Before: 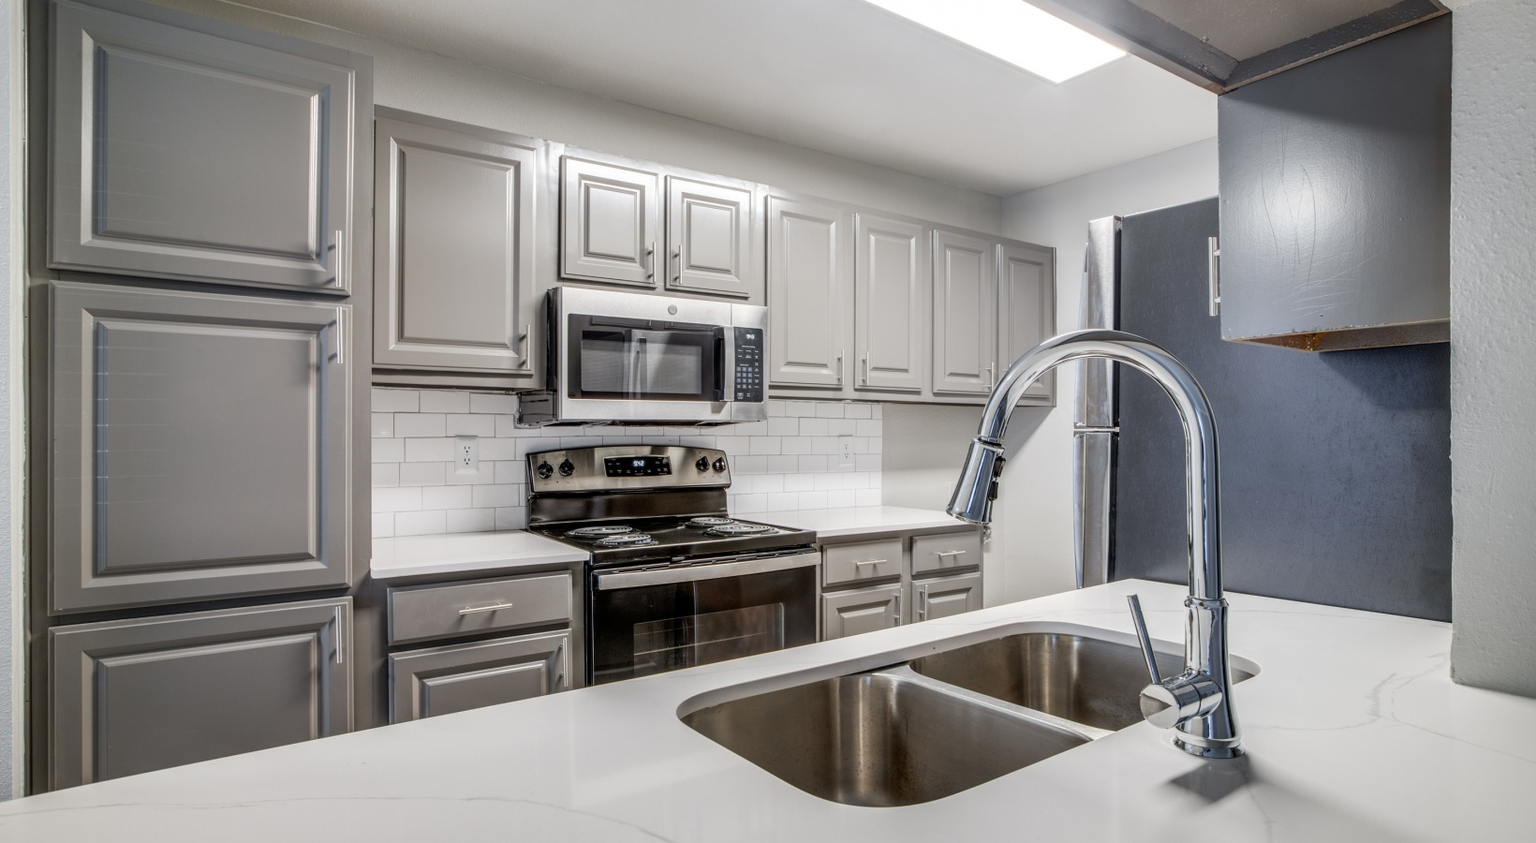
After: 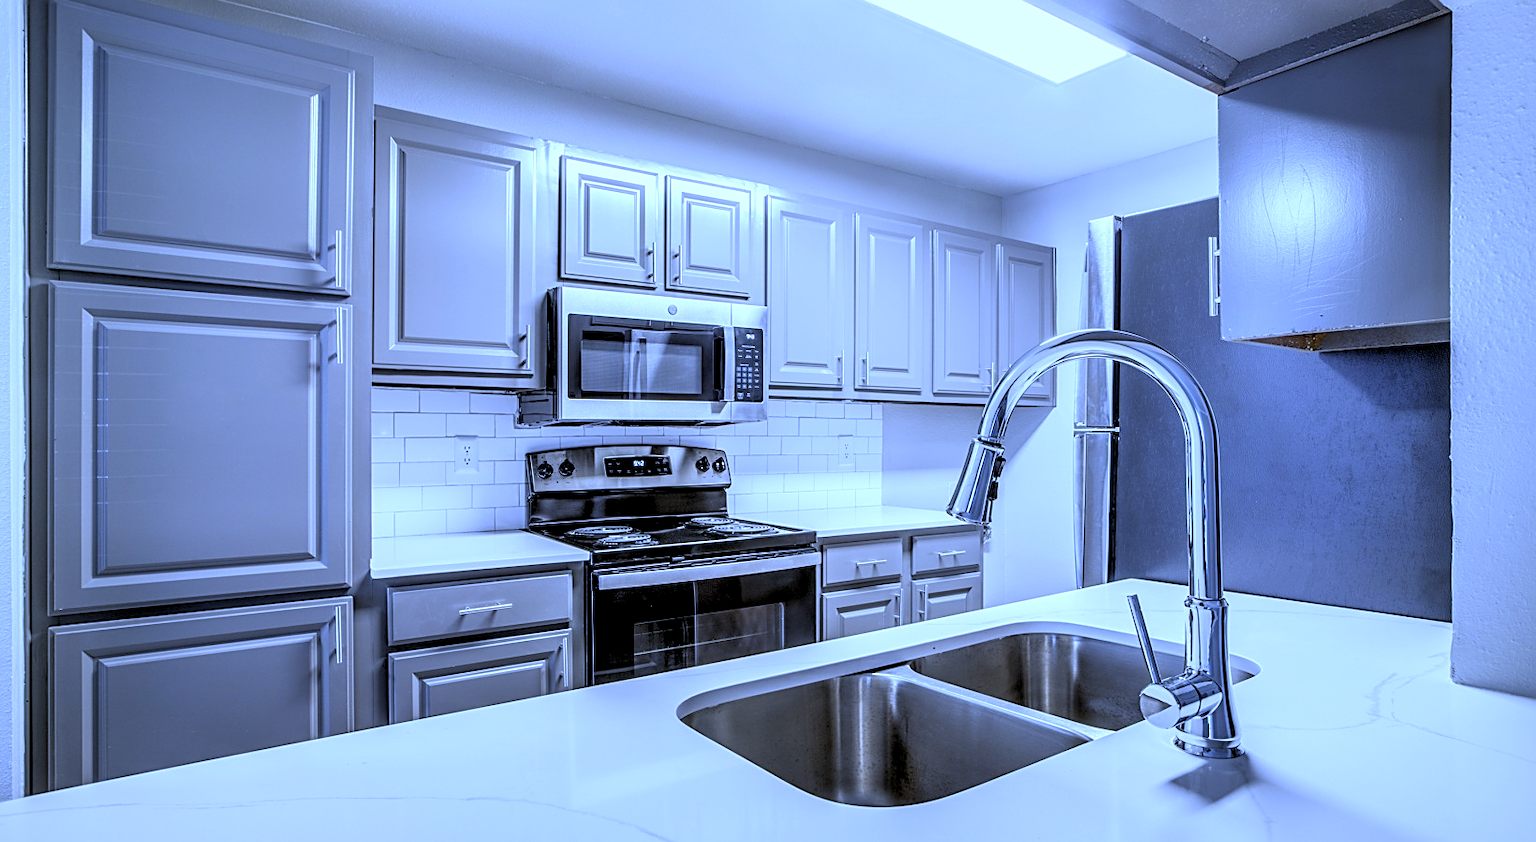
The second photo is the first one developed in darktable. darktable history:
color calibration: x 0.334, y 0.349, temperature 5426 K
sharpen: on, module defaults
white balance: red 0.766, blue 1.537
rgb levels: levels [[0.01, 0.419, 0.839], [0, 0.5, 1], [0, 0.5, 1]]
